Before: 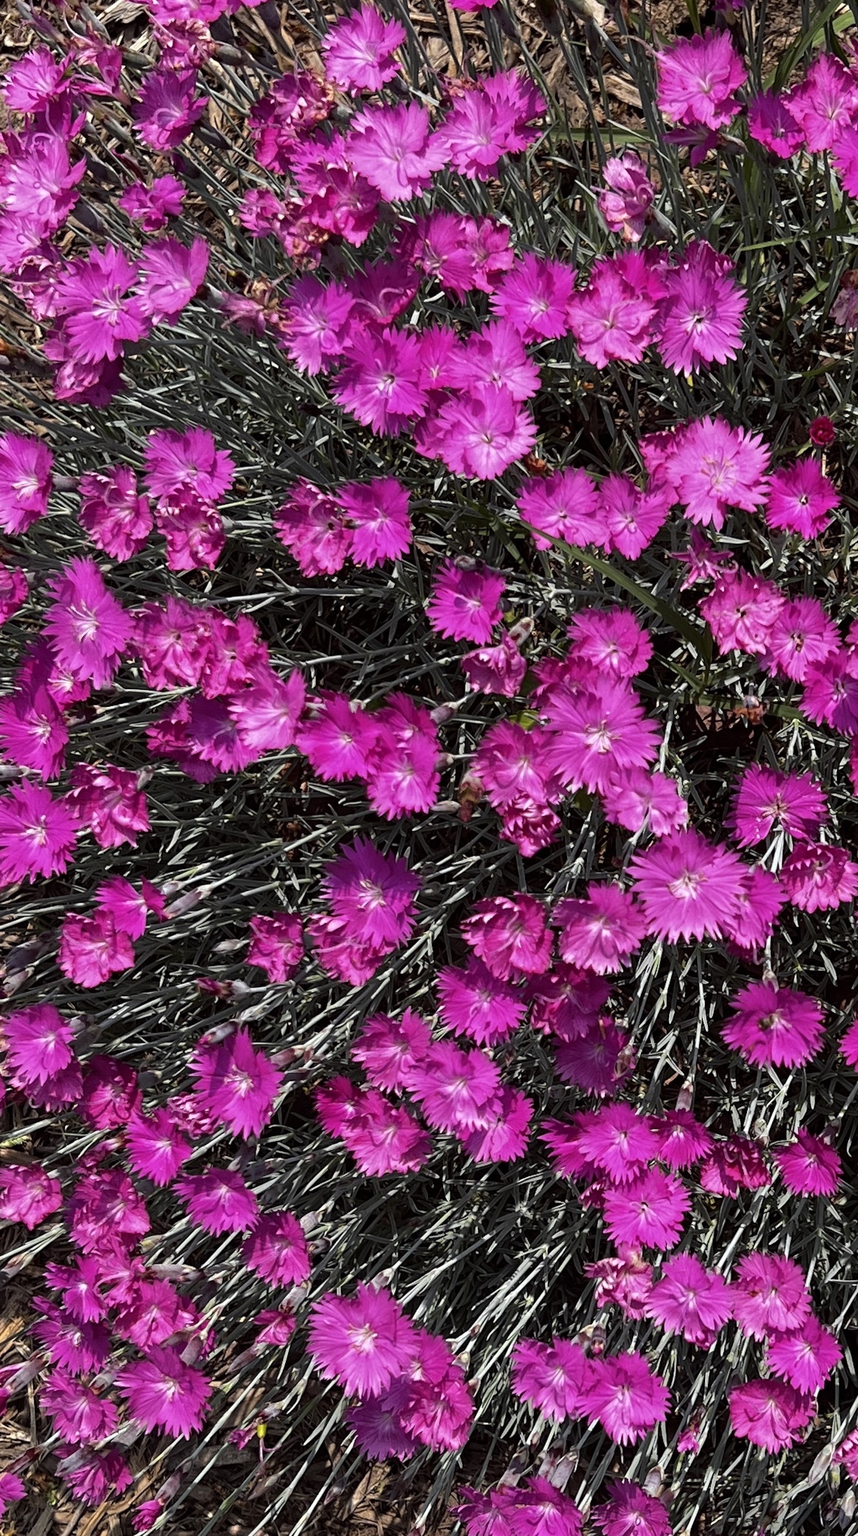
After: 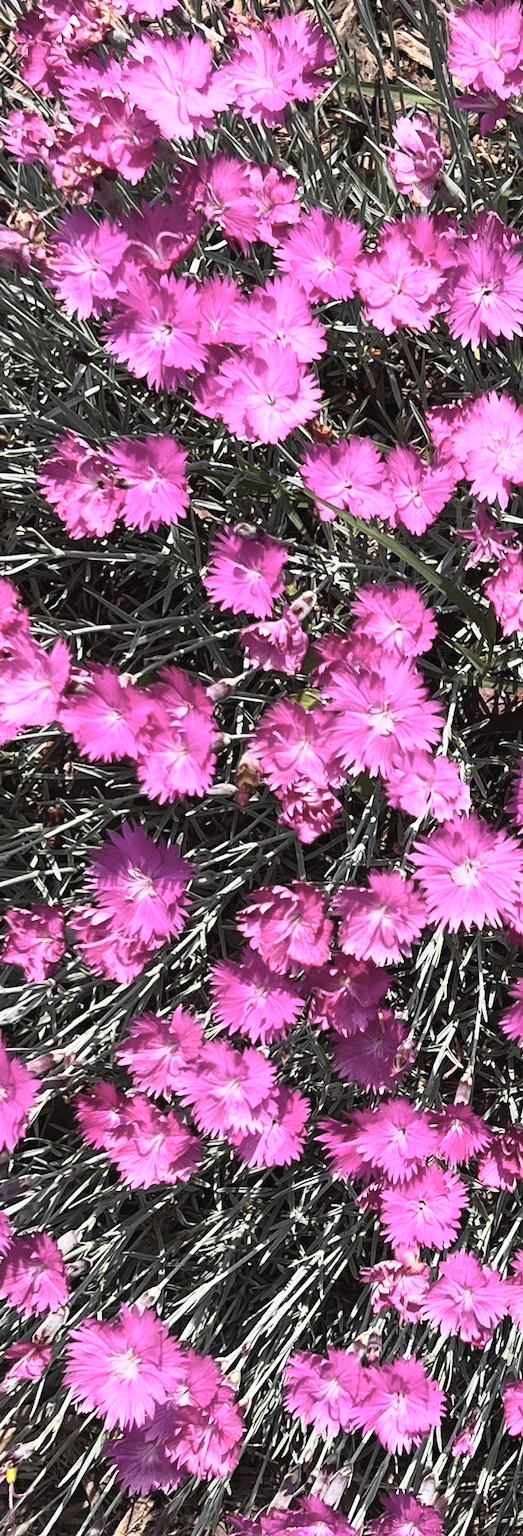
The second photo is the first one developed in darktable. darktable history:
exposure: compensate highlight preservation false
rotate and perspective: rotation 0.679°, lens shift (horizontal) 0.136, crop left 0.009, crop right 0.991, crop top 0.078, crop bottom 0.95
crop: left 31.458%, top 0%, right 11.876%
contrast brightness saturation: contrast 0.43, brightness 0.56, saturation -0.19
